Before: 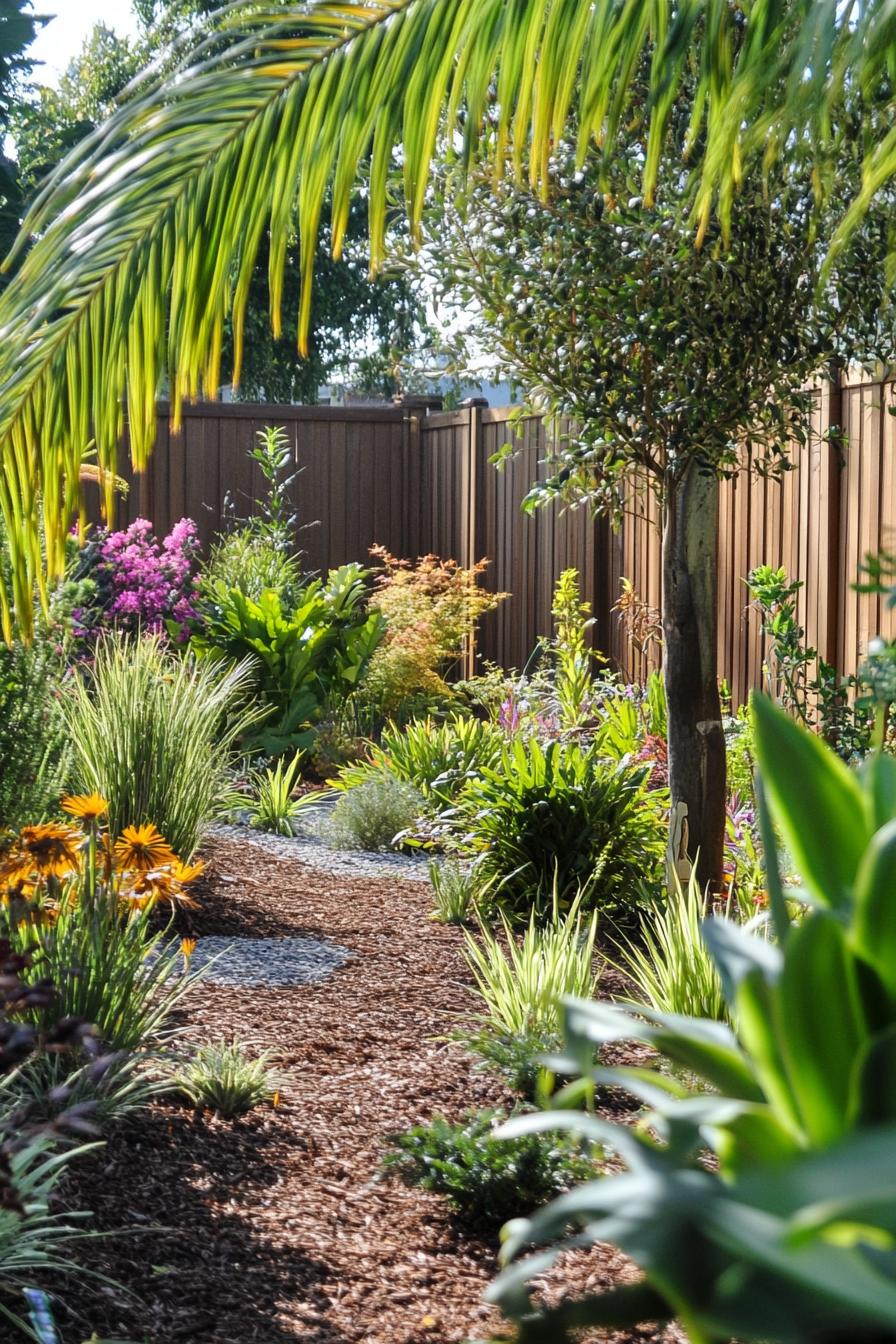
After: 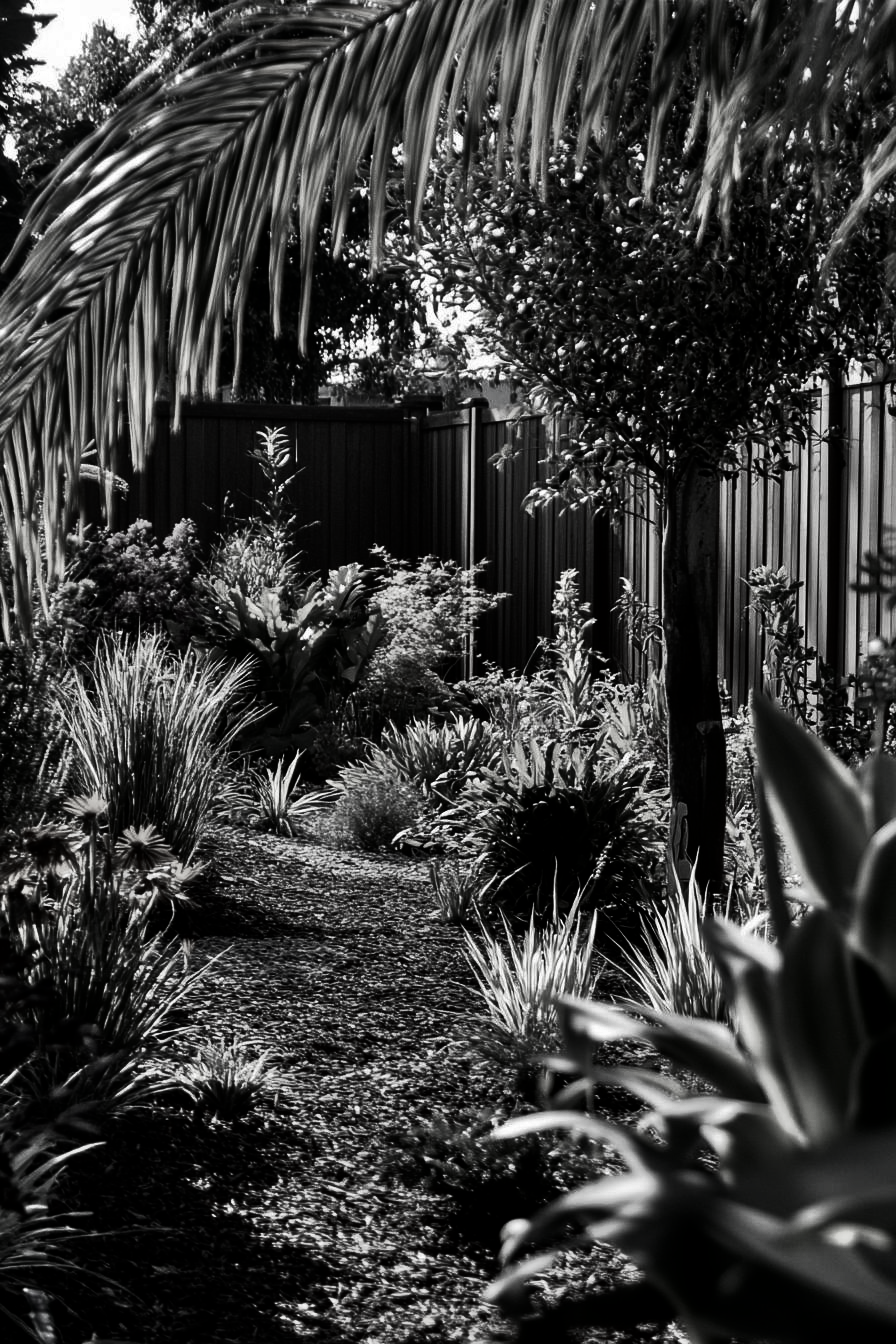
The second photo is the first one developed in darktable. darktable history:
contrast brightness saturation: contrast 0.018, brightness -0.994, saturation -0.981
shadows and highlights: radius 103.14, shadows 50.38, highlights -65.74, soften with gaussian
